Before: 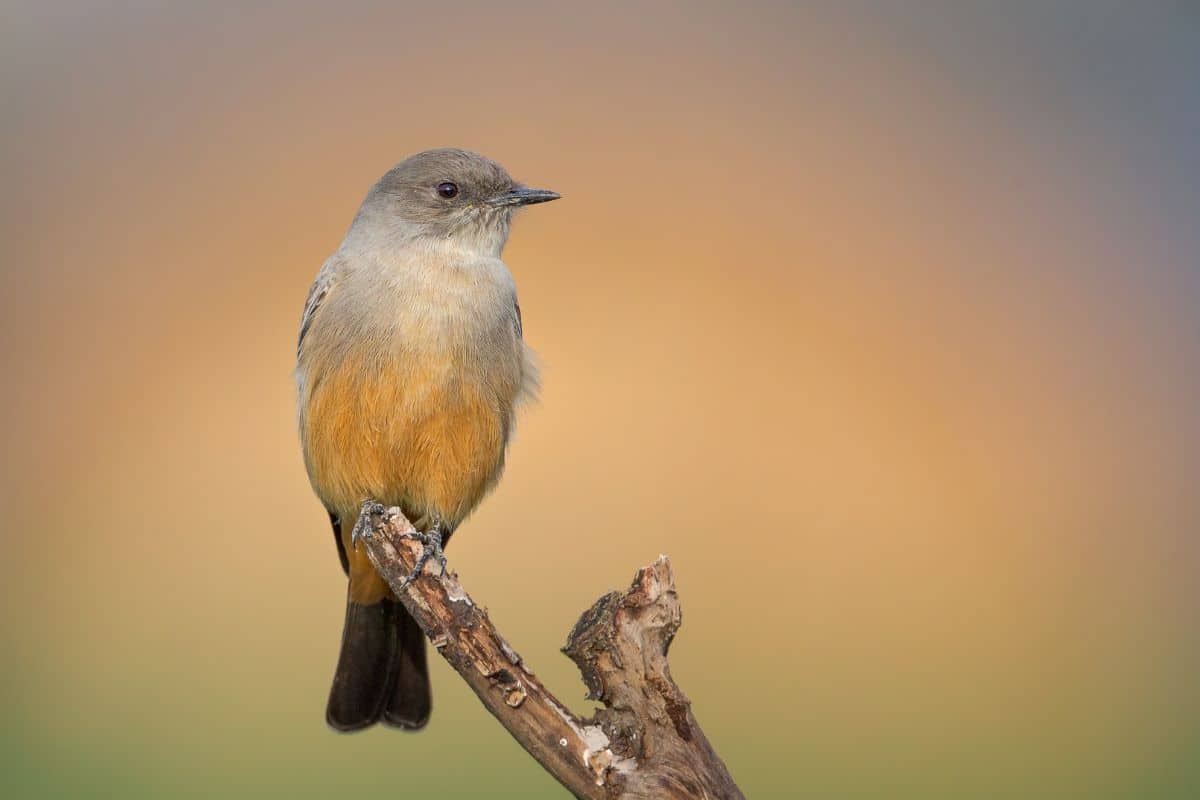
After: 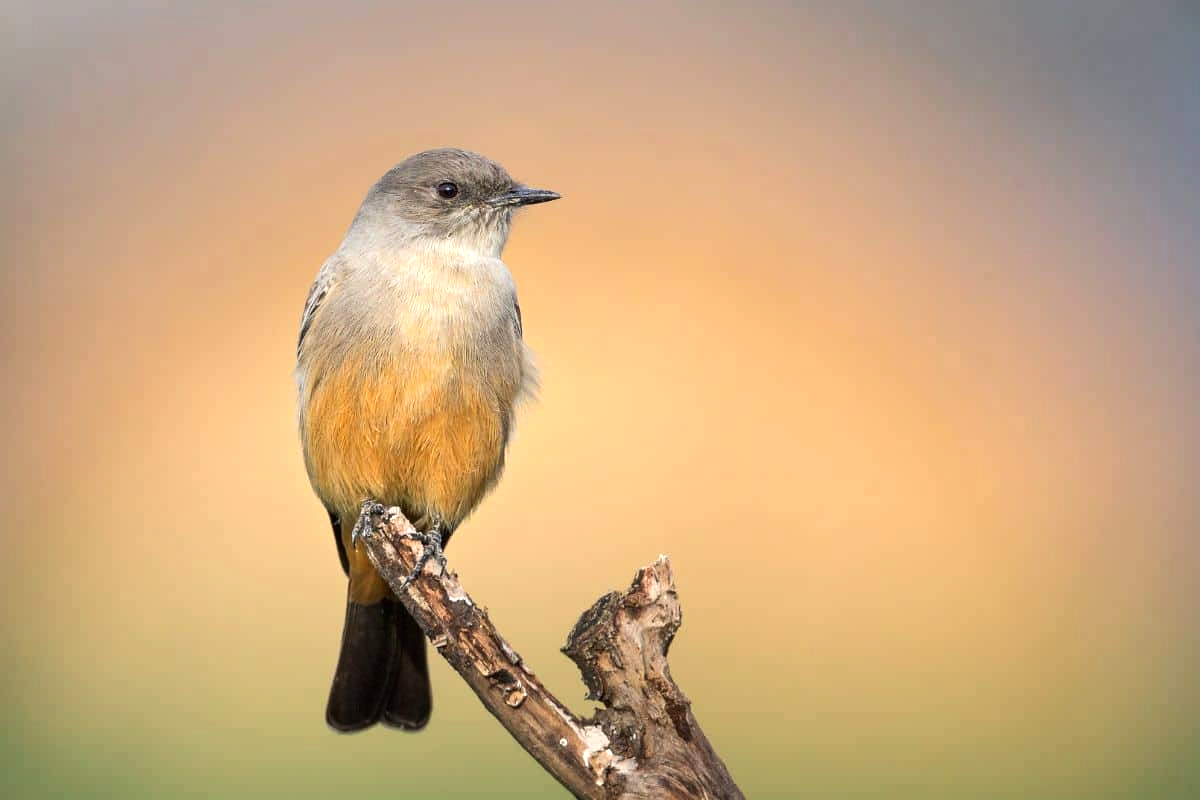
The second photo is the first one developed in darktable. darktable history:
tone equalizer: -8 EV -0.782 EV, -7 EV -0.717 EV, -6 EV -0.561 EV, -5 EV -0.401 EV, -3 EV 0.376 EV, -2 EV 0.6 EV, -1 EV 0.678 EV, +0 EV 0.774 EV, edges refinement/feathering 500, mask exposure compensation -1.57 EV, preserve details no
